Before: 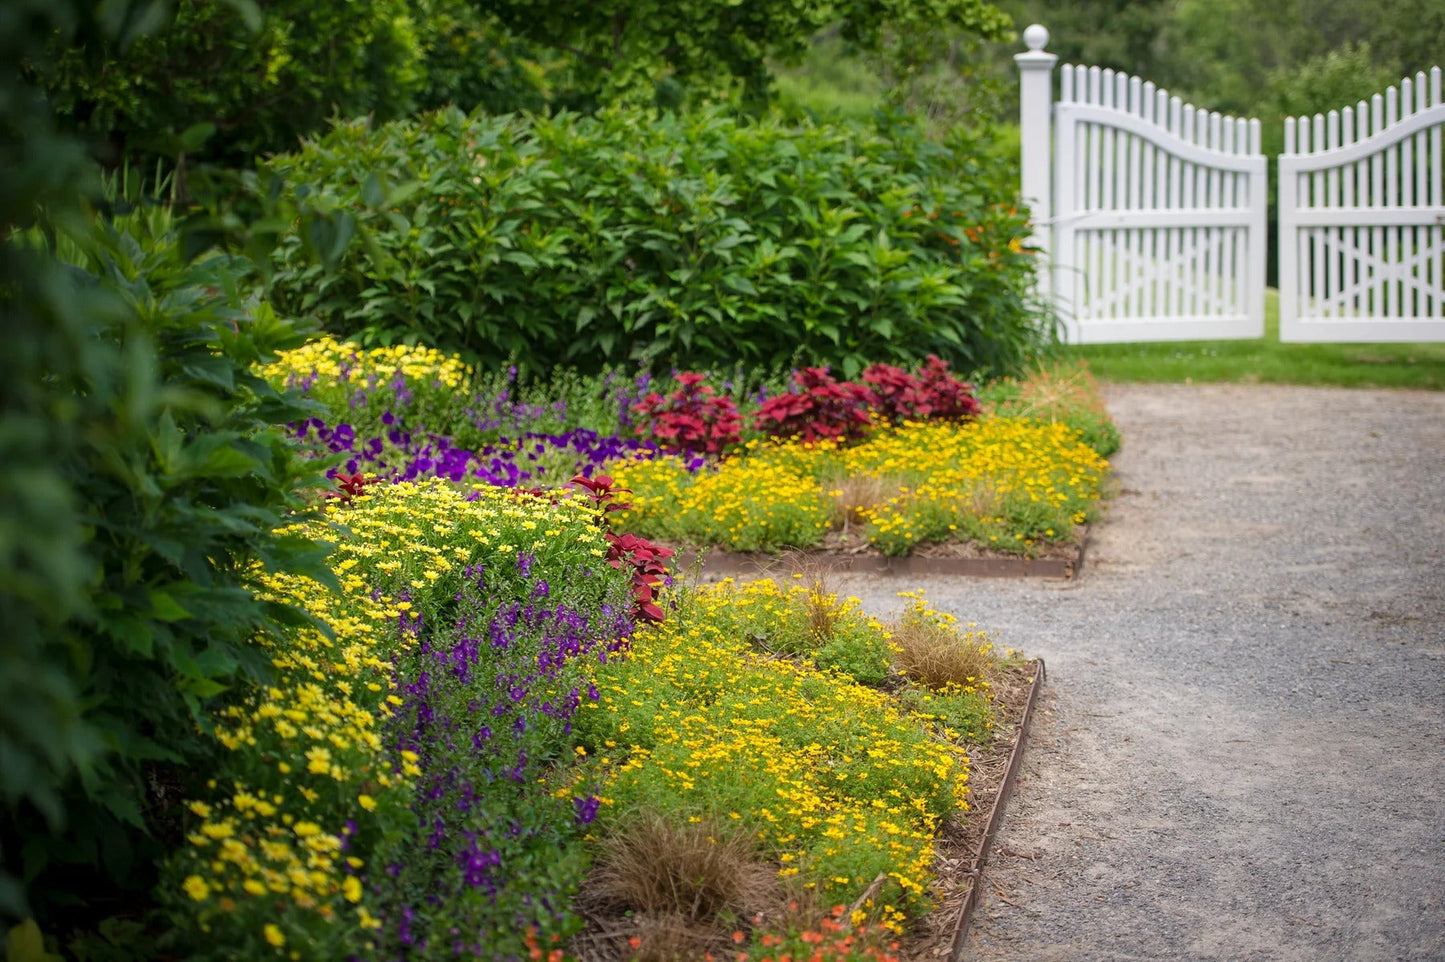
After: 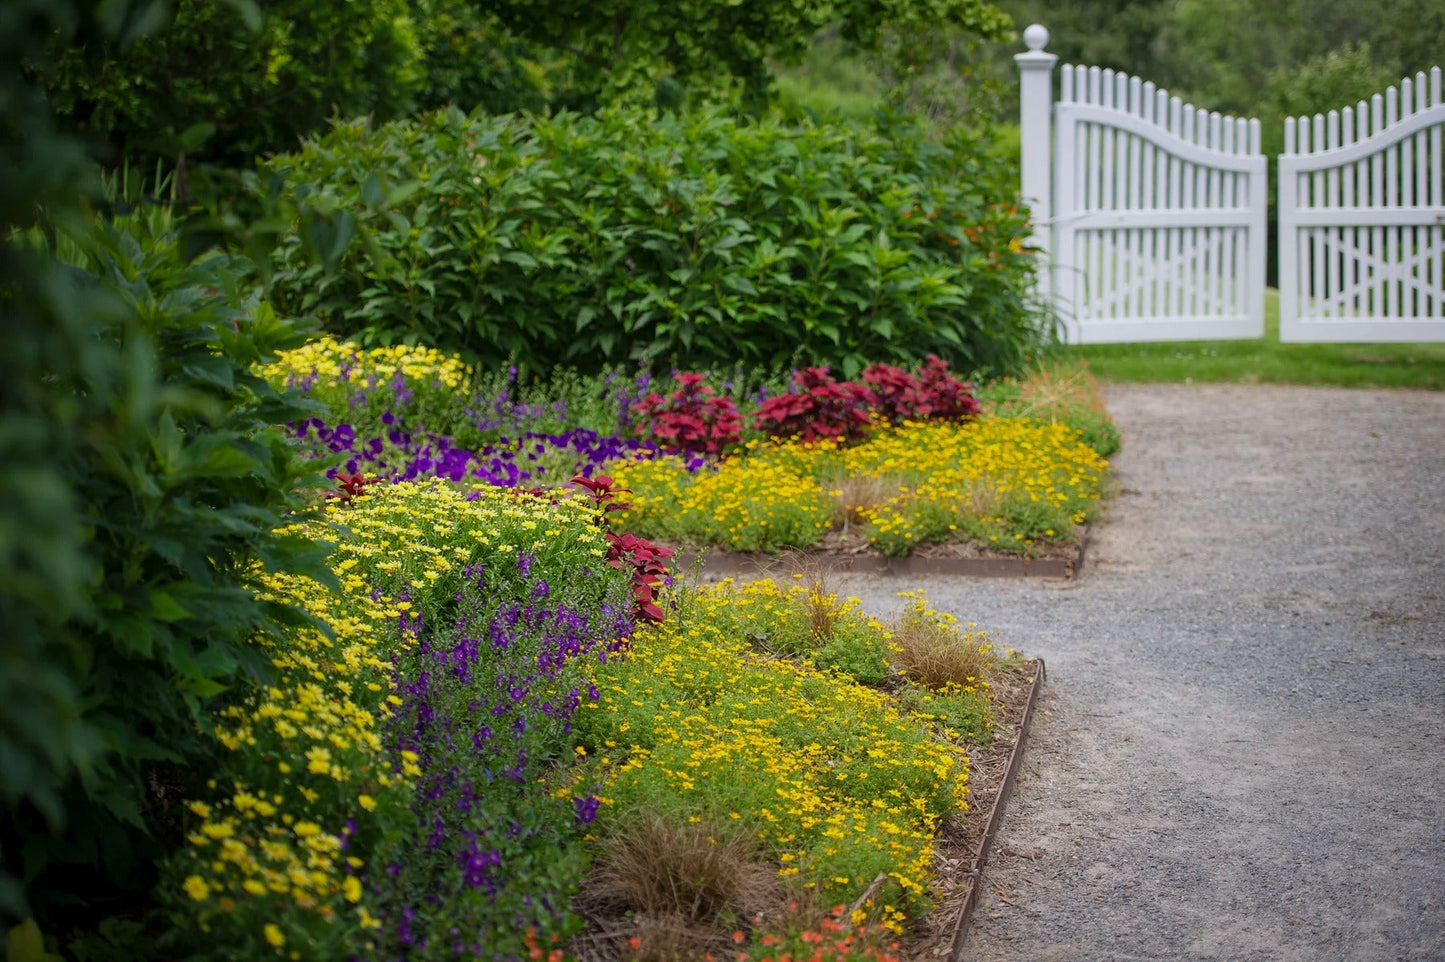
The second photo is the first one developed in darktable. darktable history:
white balance: red 0.98, blue 1.034
exposure: exposure -0.293 EV, compensate highlight preservation false
